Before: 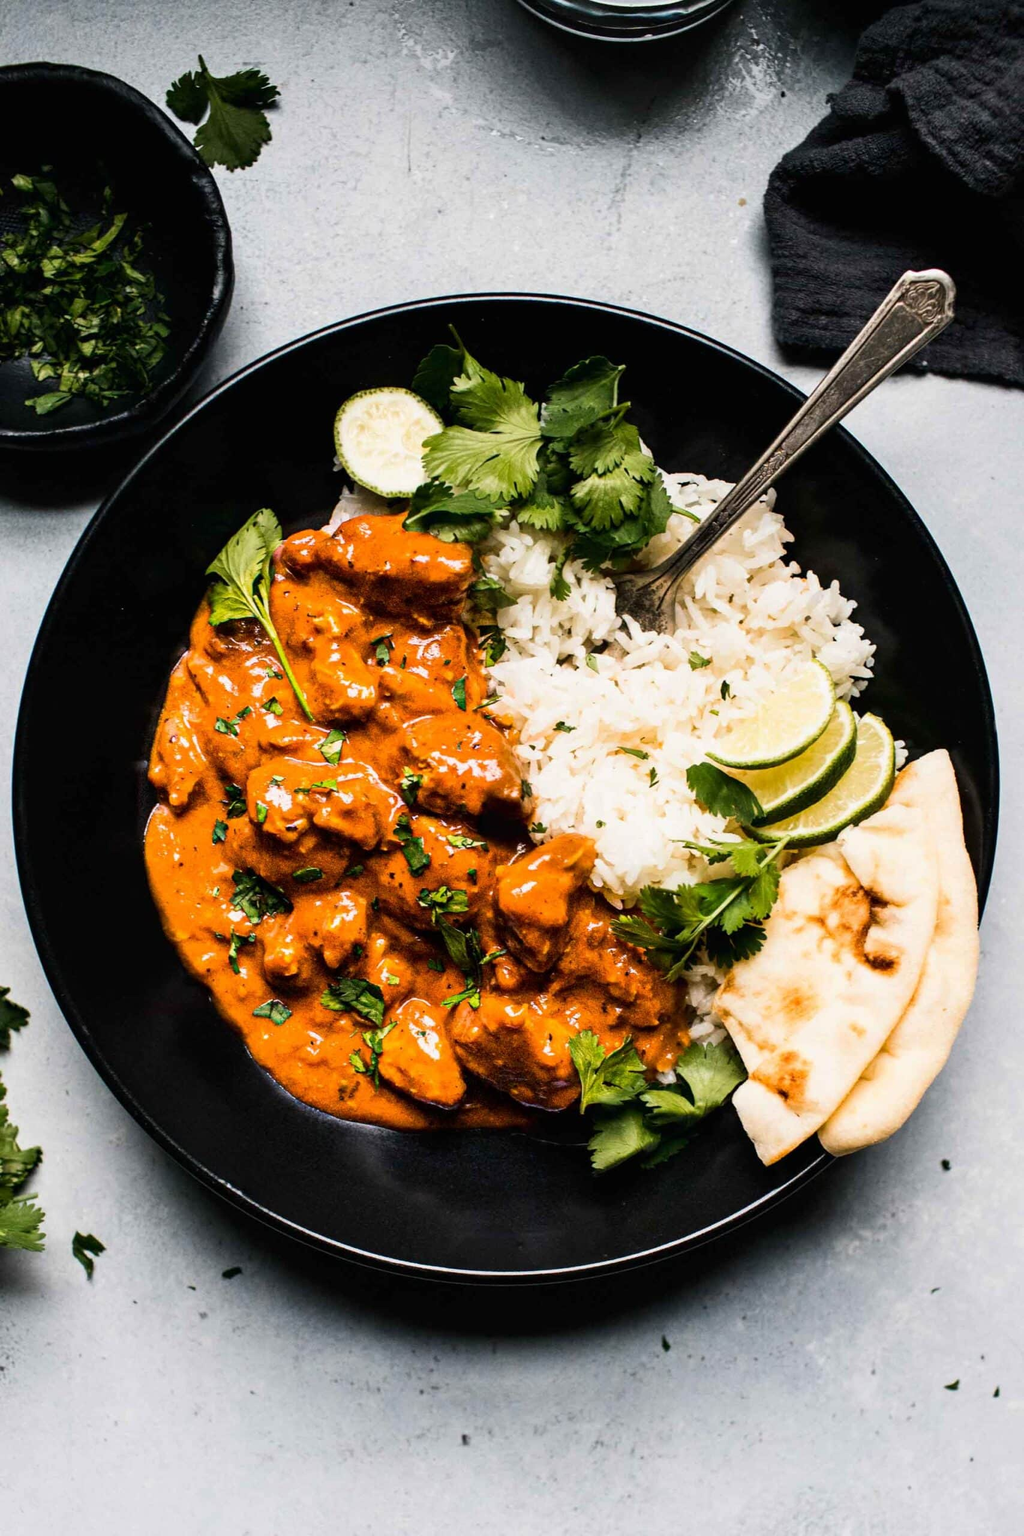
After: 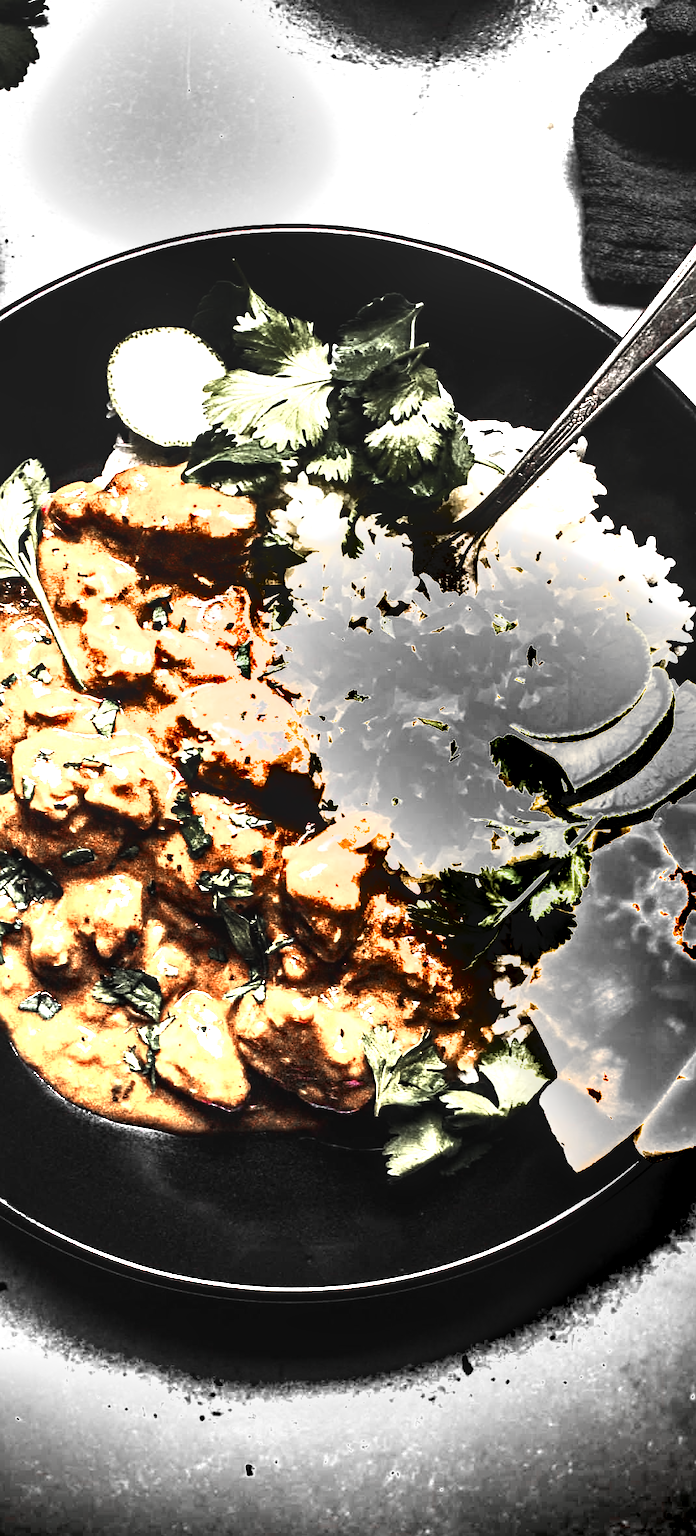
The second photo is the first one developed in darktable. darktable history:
crop and rotate: left 23.055%, top 5.629%, right 14.272%, bottom 2.299%
local contrast: on, module defaults
levels: levels [0, 0.618, 1]
haze removal: compatibility mode true, adaptive false
exposure: black level correction 0, exposure 1.93 EV, compensate highlight preservation false
sharpen: amount 0.201
color zones: curves: ch1 [(0, 0.831) (0.08, 0.771) (0.157, 0.268) (0.241, 0.207) (0.562, -0.005) (0.714, -0.013) (0.876, 0.01) (1, 0.831)]
shadows and highlights: radius 265.94, soften with gaussian
